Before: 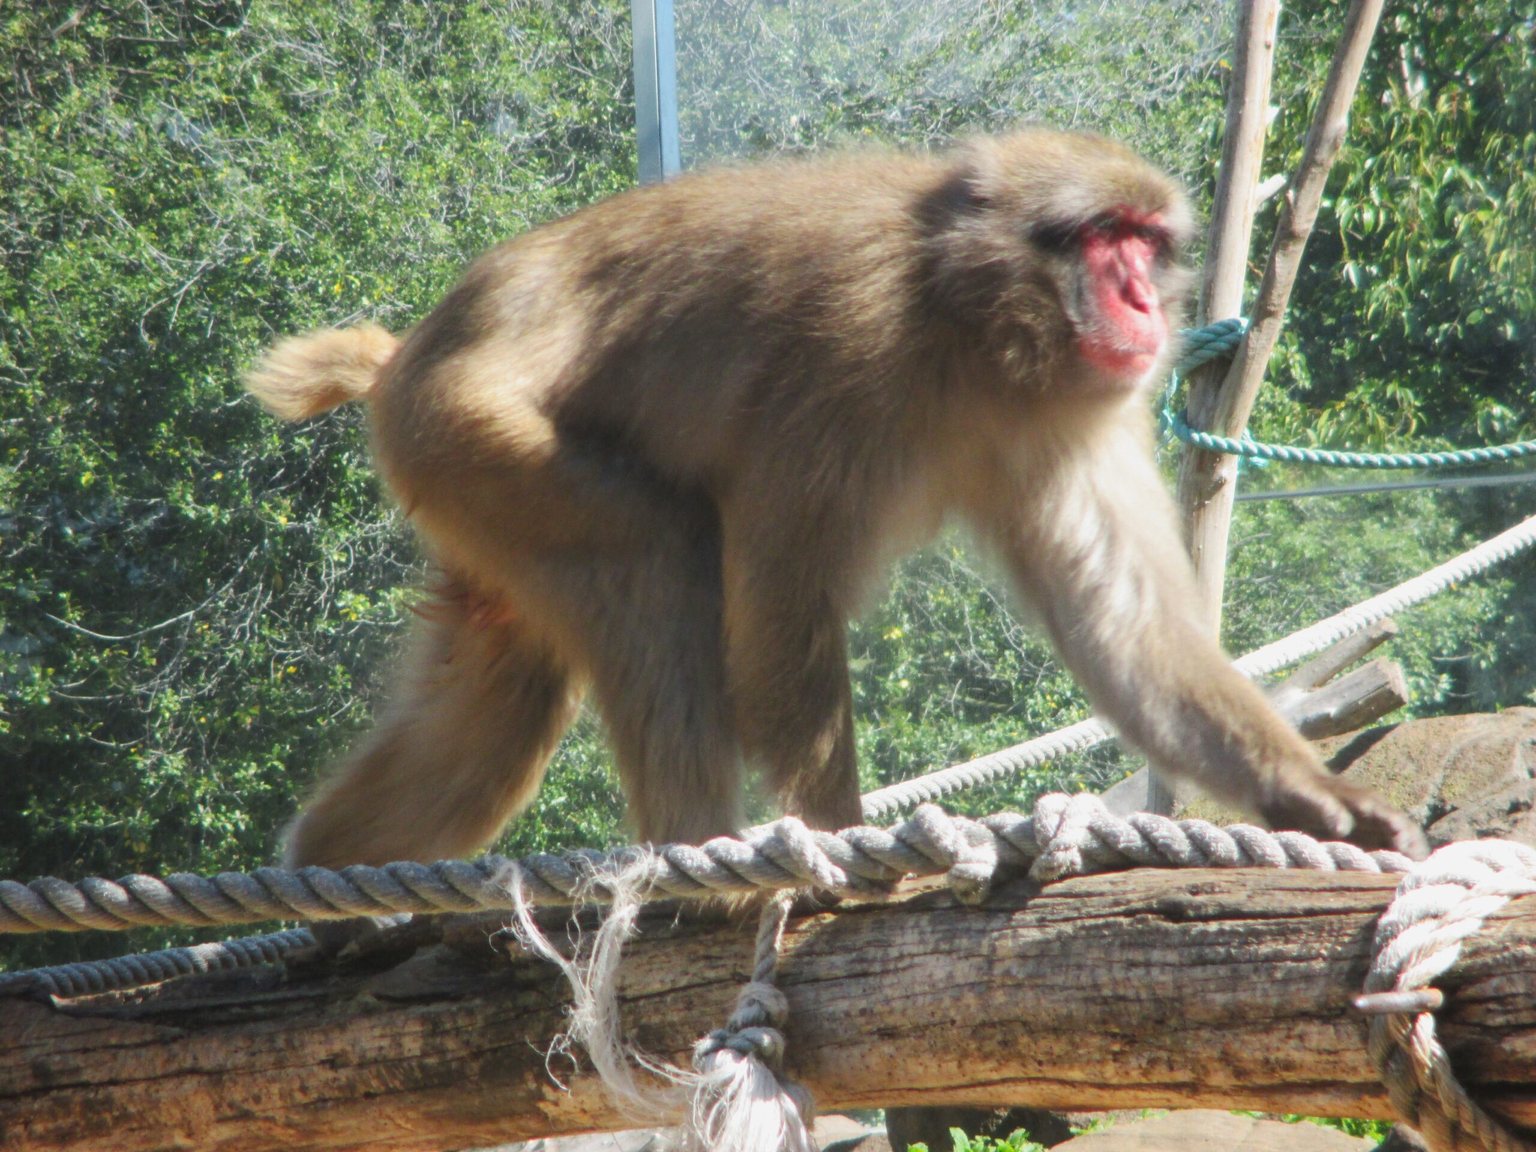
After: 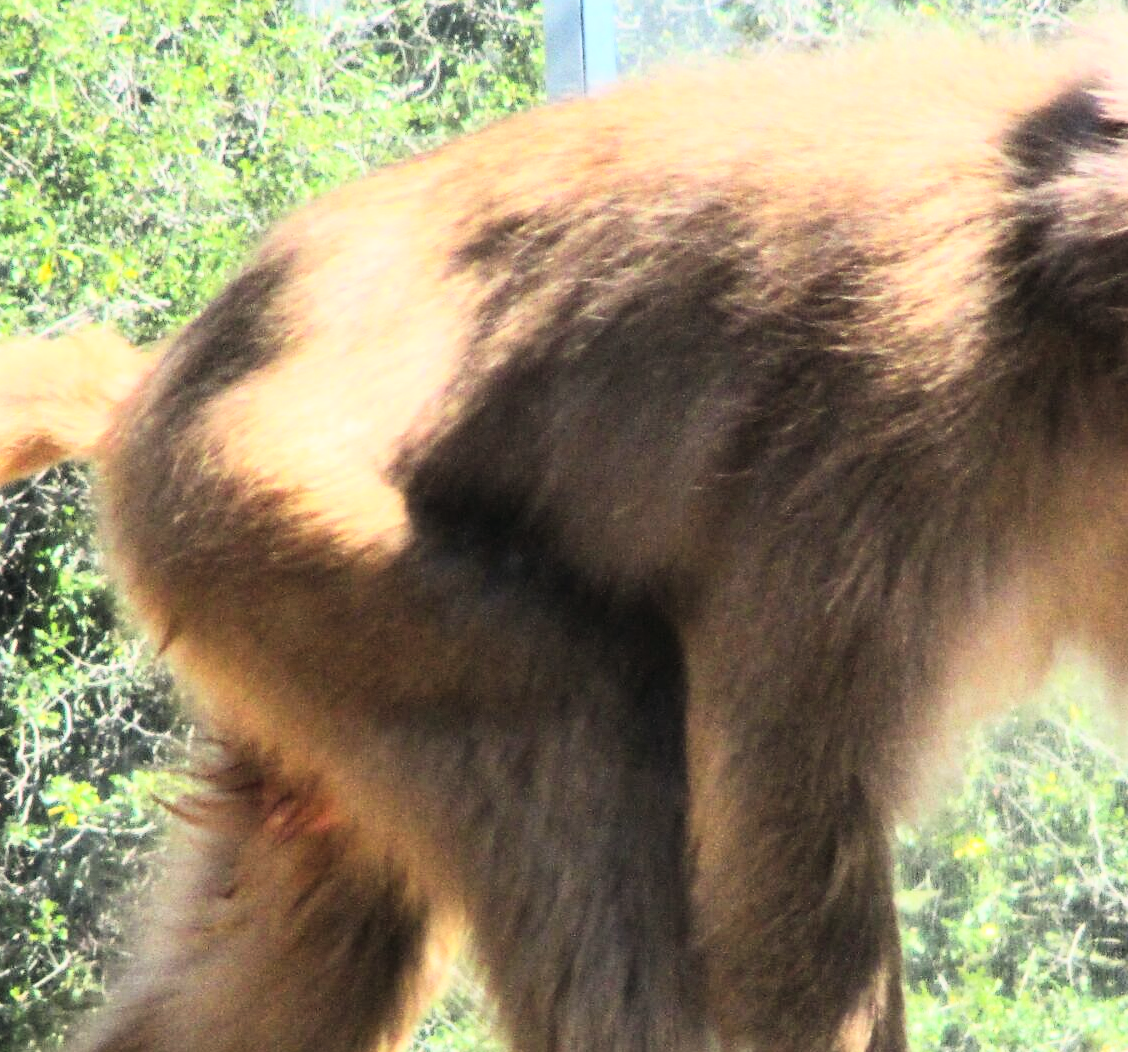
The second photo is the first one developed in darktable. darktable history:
crop: left 20.248%, top 10.86%, right 35.675%, bottom 34.321%
color balance: lift [0.998, 0.998, 1.001, 1.002], gamma [0.995, 1.025, 0.992, 0.975], gain [0.995, 1.02, 0.997, 0.98]
rgb curve: curves: ch0 [(0, 0) (0.21, 0.15) (0.24, 0.21) (0.5, 0.75) (0.75, 0.96) (0.89, 0.99) (1, 1)]; ch1 [(0, 0.02) (0.21, 0.13) (0.25, 0.2) (0.5, 0.67) (0.75, 0.9) (0.89, 0.97) (1, 1)]; ch2 [(0, 0.02) (0.21, 0.13) (0.25, 0.2) (0.5, 0.67) (0.75, 0.9) (0.89, 0.97) (1, 1)], compensate middle gray true
contrast brightness saturation: contrast 0.1, brightness 0.03, saturation 0.09
sharpen: amount 0.2
